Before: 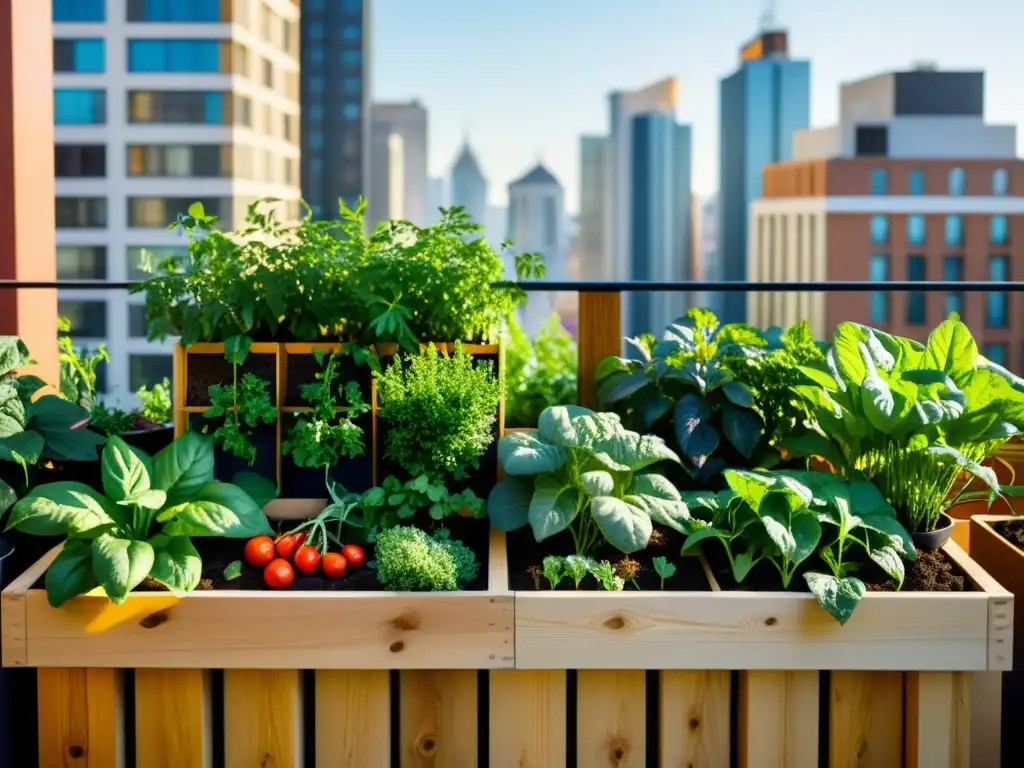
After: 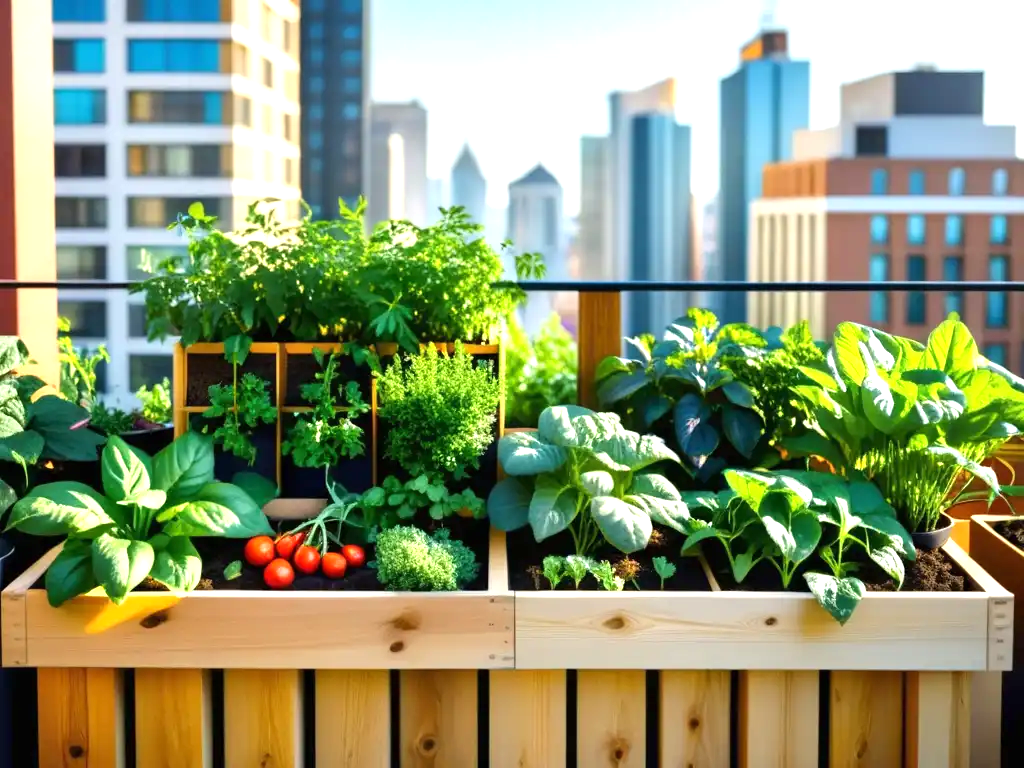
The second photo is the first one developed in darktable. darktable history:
tone equalizer: edges refinement/feathering 500, mask exposure compensation -1.57 EV, preserve details no
exposure: black level correction 0, exposure 0.697 EV, compensate highlight preservation false
